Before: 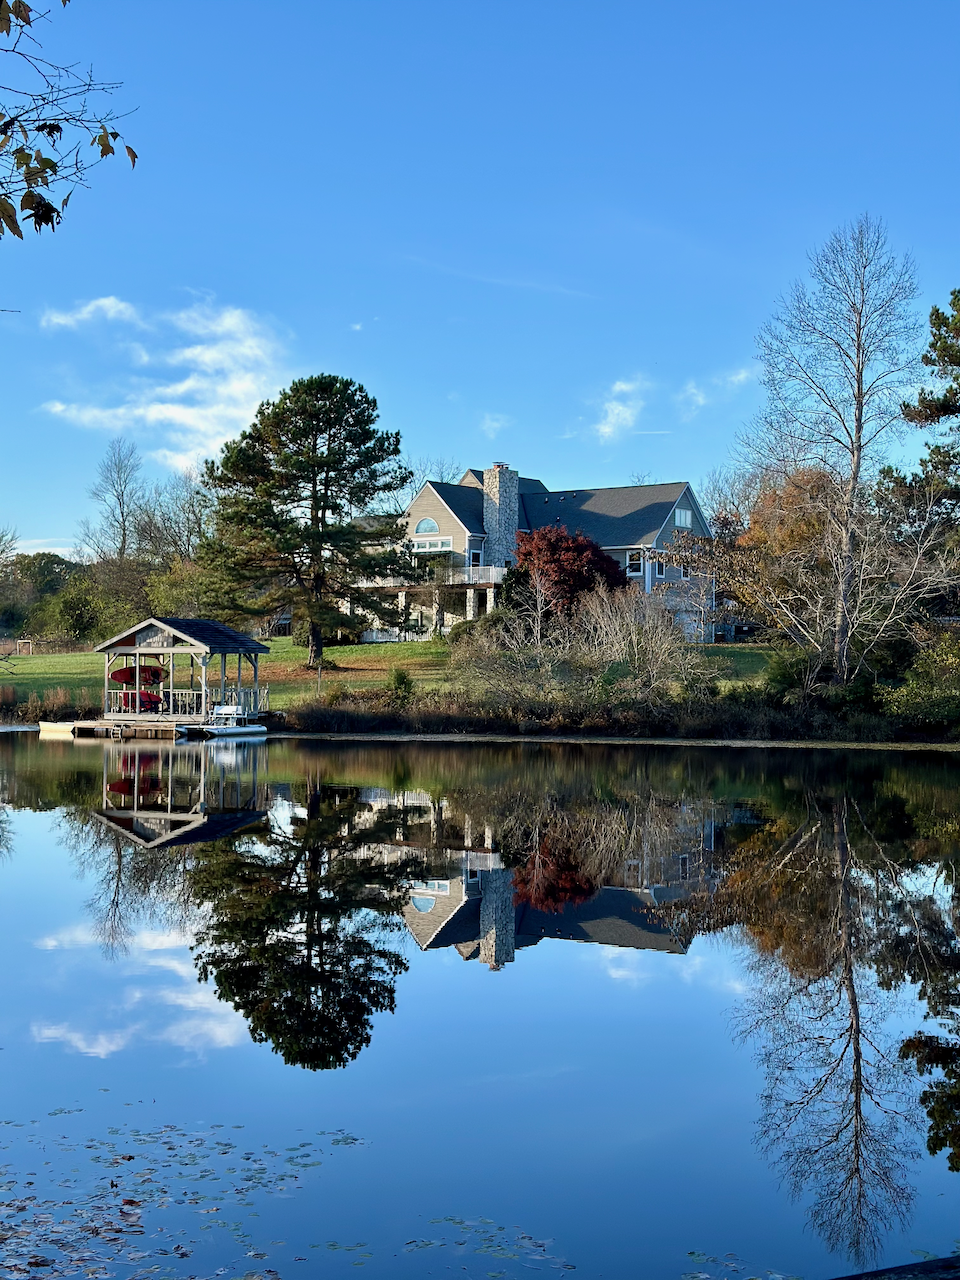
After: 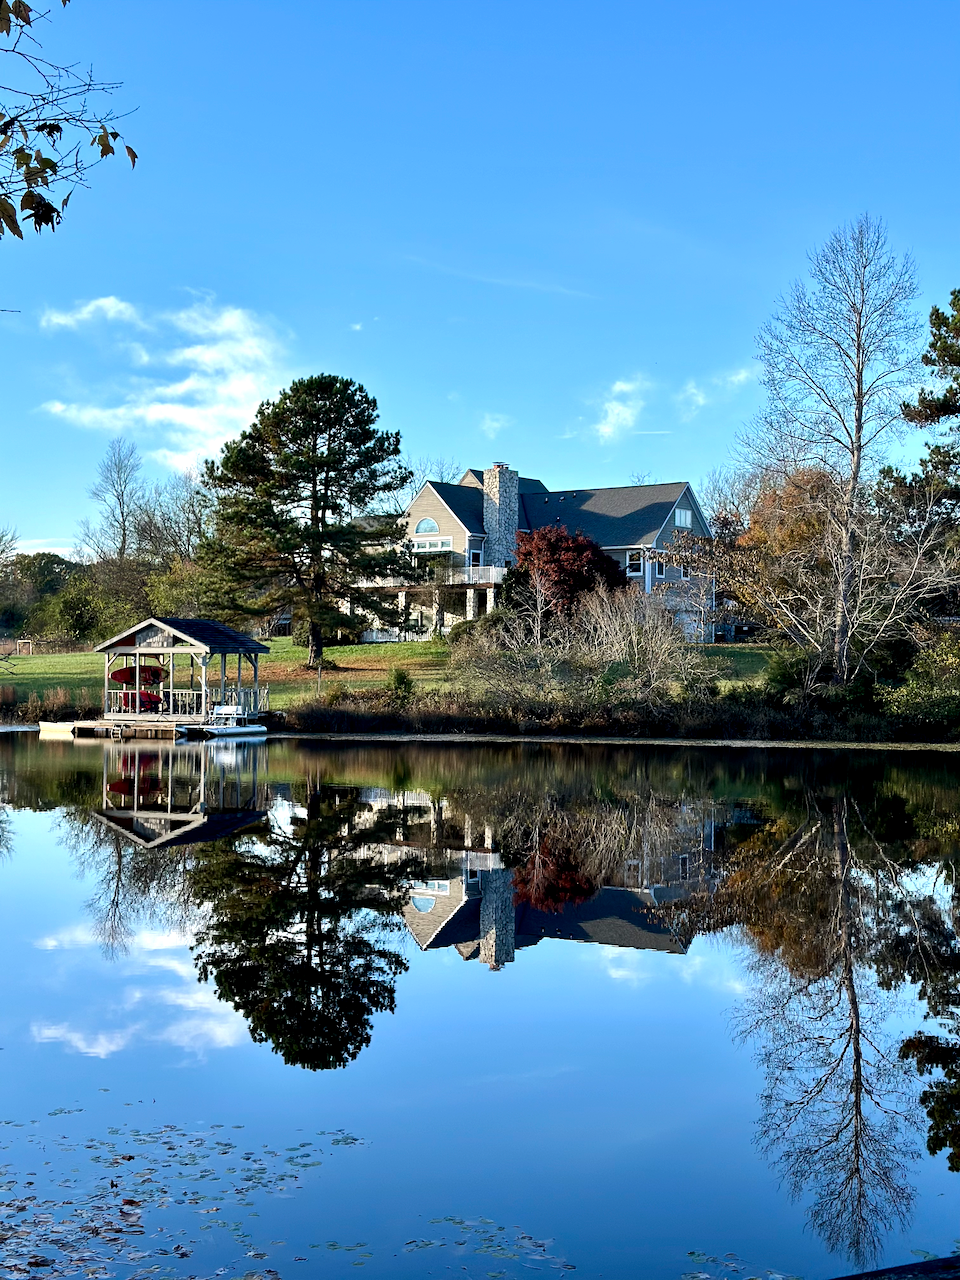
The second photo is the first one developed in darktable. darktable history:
shadows and highlights: shadows 37.27, highlights -28.18, soften with gaussian
tone equalizer: -8 EV -0.417 EV, -7 EV -0.389 EV, -6 EV -0.333 EV, -5 EV -0.222 EV, -3 EV 0.222 EV, -2 EV 0.333 EV, -1 EV 0.389 EV, +0 EV 0.417 EV, edges refinement/feathering 500, mask exposure compensation -1.57 EV, preserve details no
